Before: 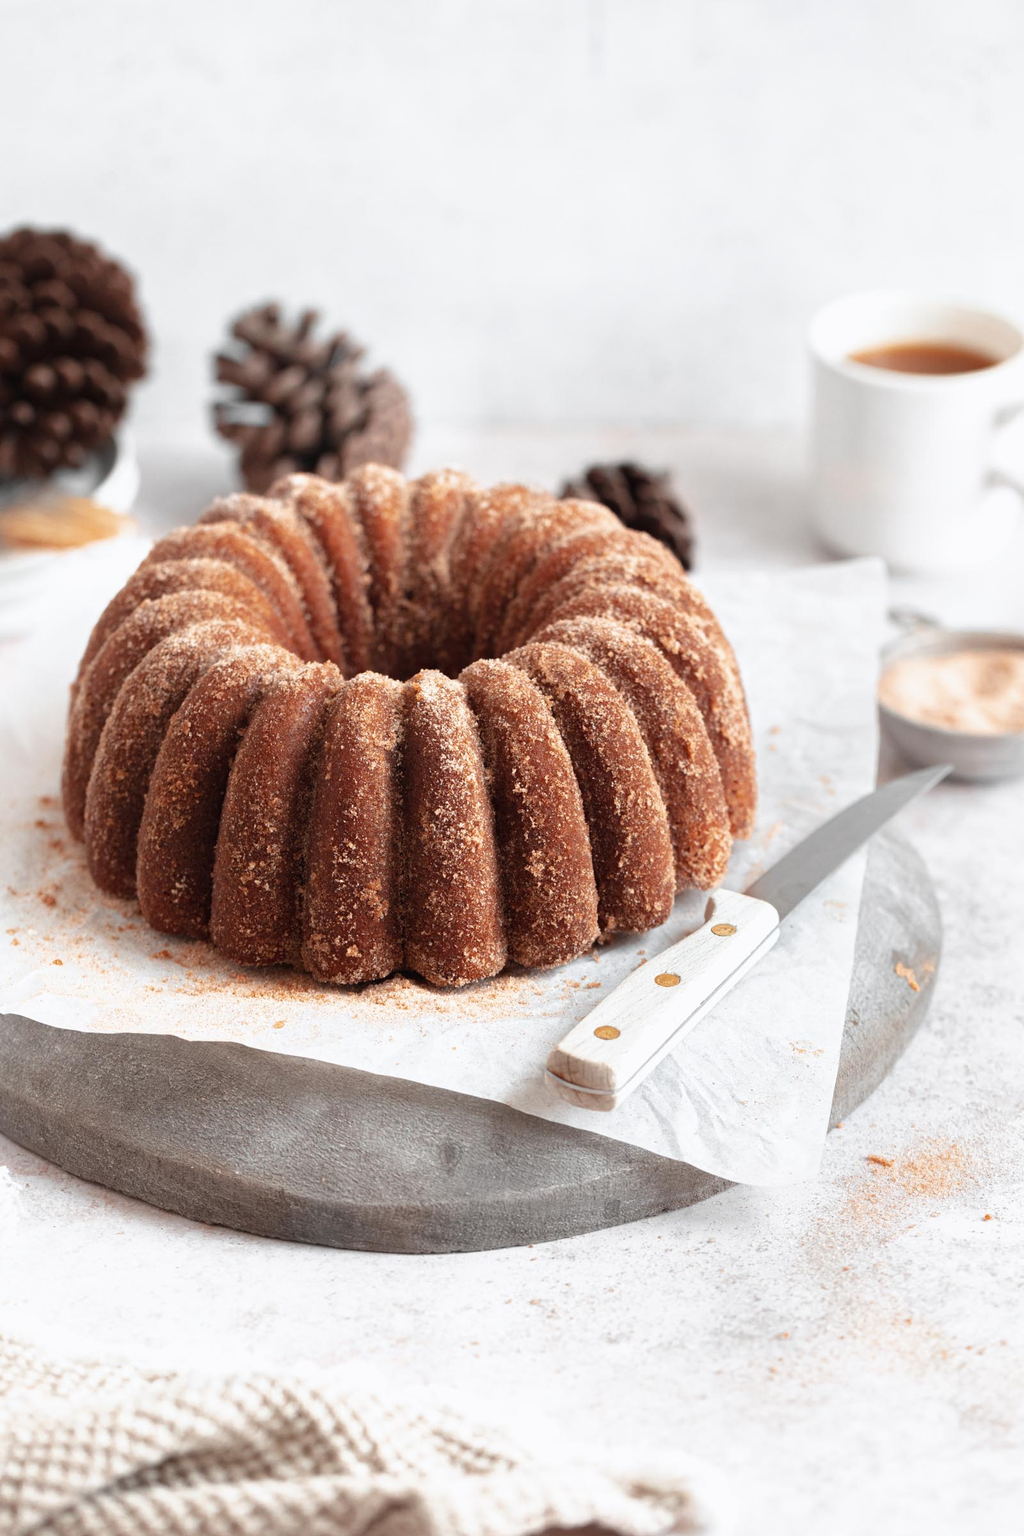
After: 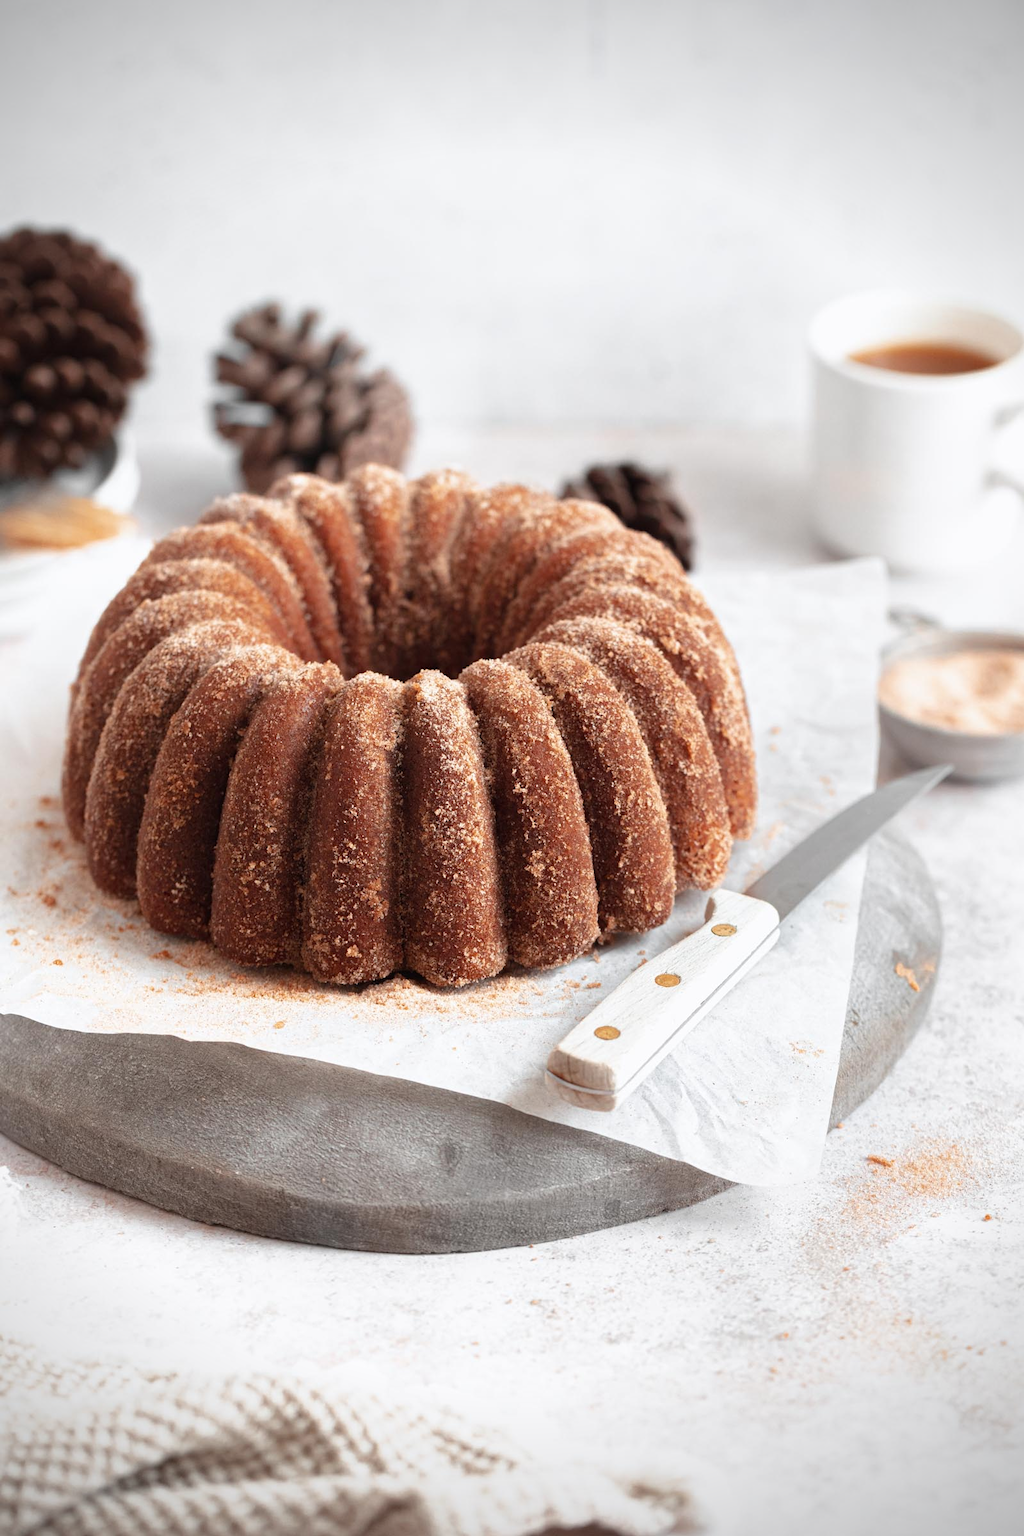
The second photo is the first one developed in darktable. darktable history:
vignetting: fall-off radius 46.12%, brightness -0.579, saturation -0.263
